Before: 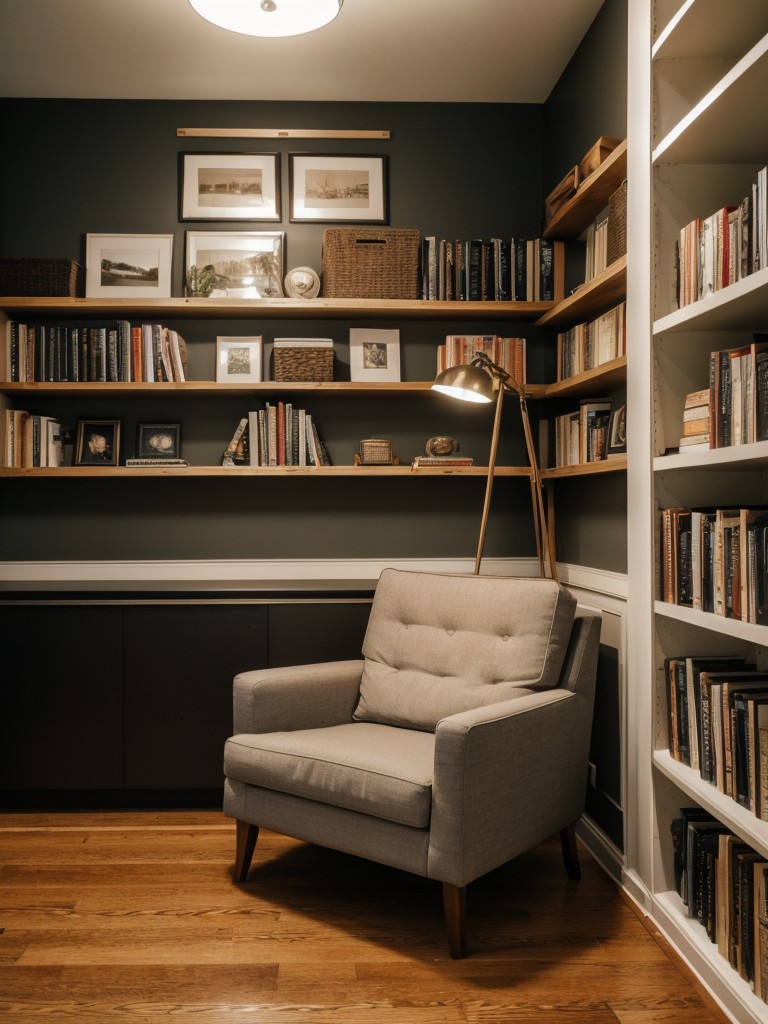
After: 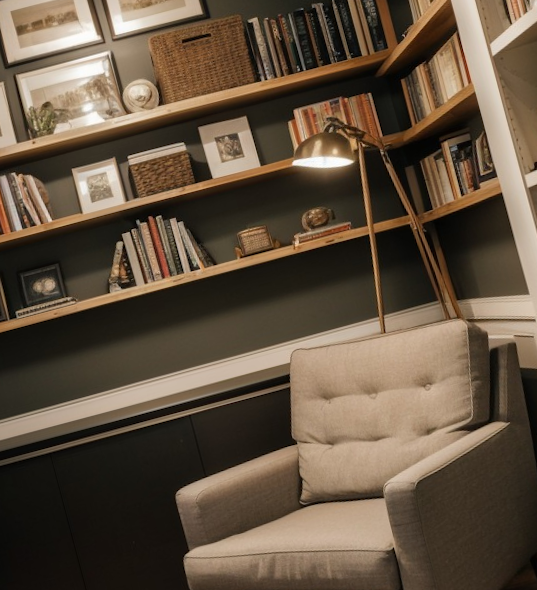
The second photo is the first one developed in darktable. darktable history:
rotate and perspective: rotation -14.8°, crop left 0.1, crop right 0.903, crop top 0.25, crop bottom 0.748
crop: left 15.419%, right 17.914%
